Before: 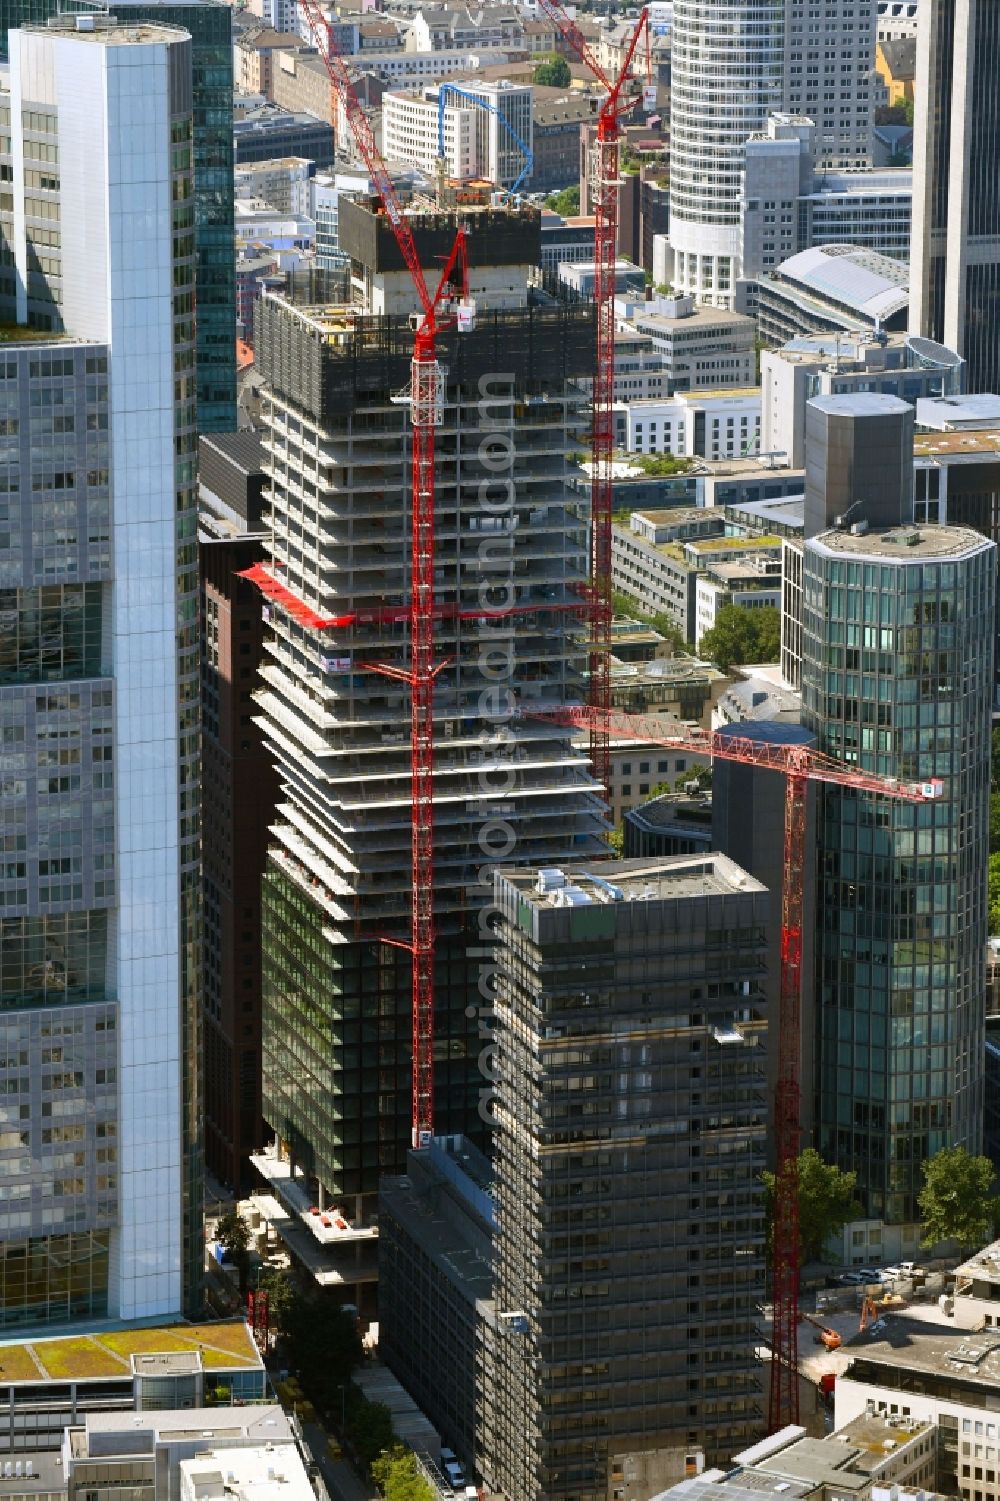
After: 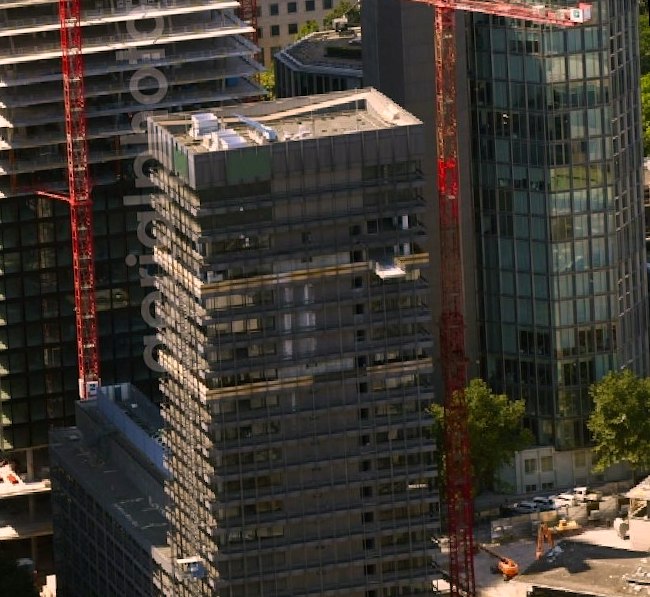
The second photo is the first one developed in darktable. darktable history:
crop and rotate: left 35.509%, top 50.238%, bottom 4.934%
color correction: highlights a* 11.96, highlights b* 11.58
rotate and perspective: rotation -3°, crop left 0.031, crop right 0.968, crop top 0.07, crop bottom 0.93
